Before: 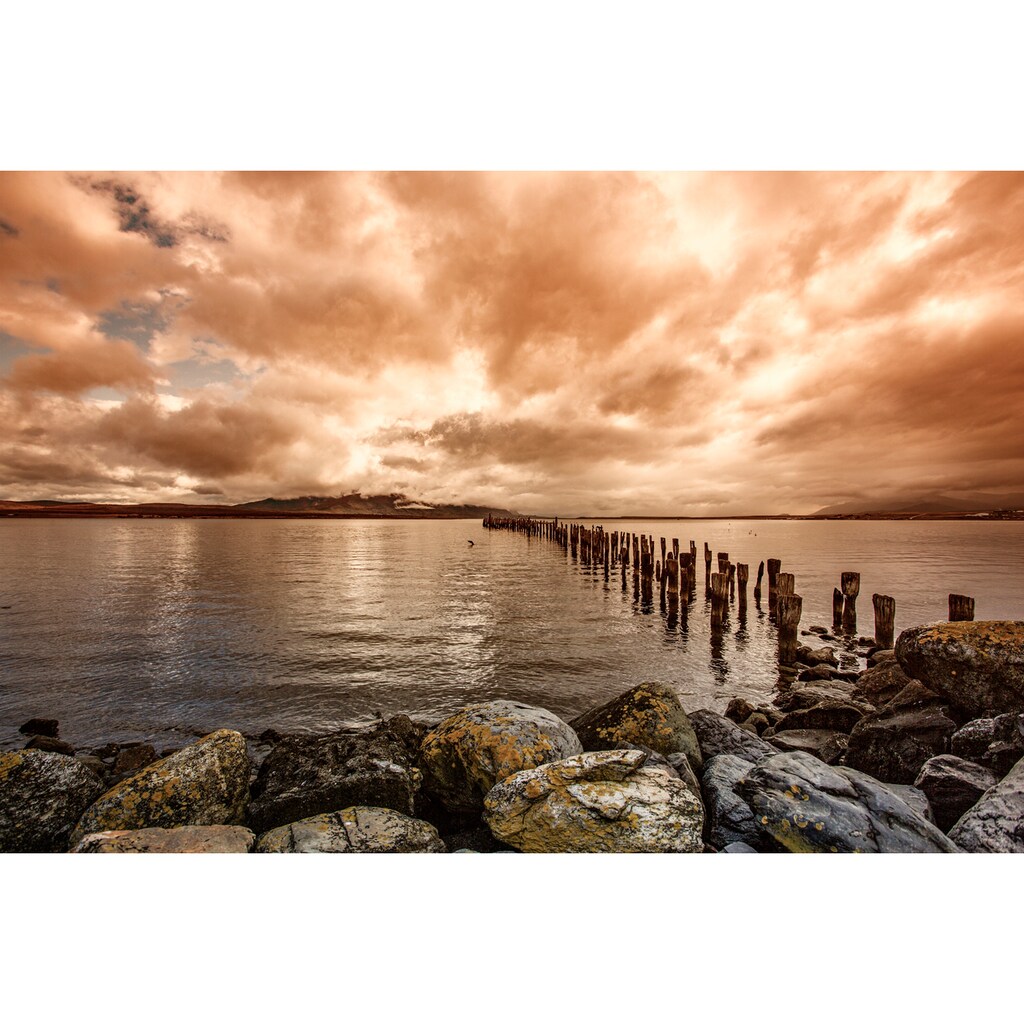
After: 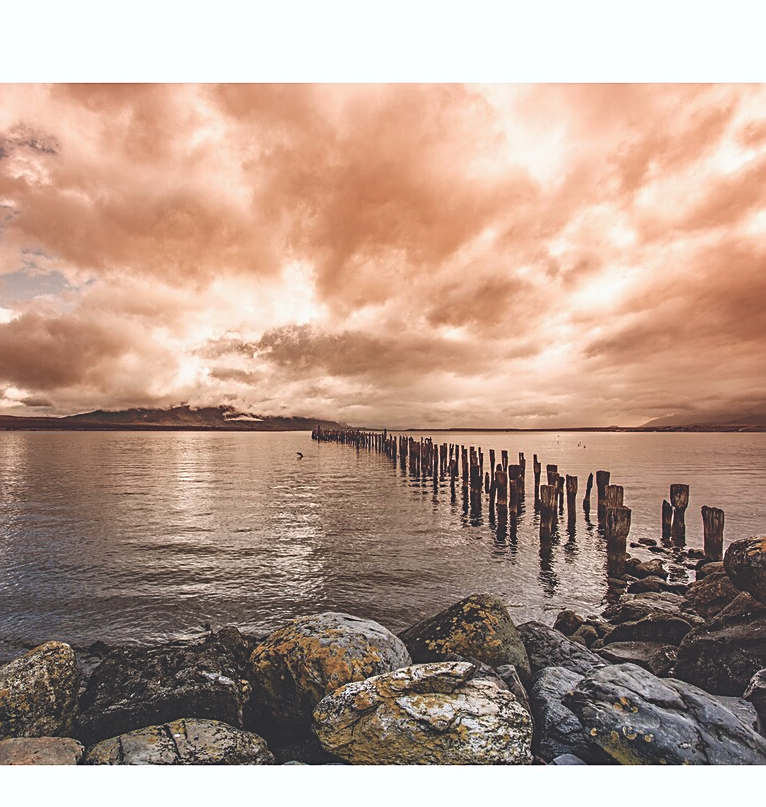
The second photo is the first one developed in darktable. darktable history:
color calibration: illuminant as shot in camera, x 0.358, y 0.373, temperature 4628.91 K
sharpen: on, module defaults
exposure: black level correction -0.028, compensate highlight preservation false
crop: left 16.768%, top 8.653%, right 8.362%, bottom 12.485%
